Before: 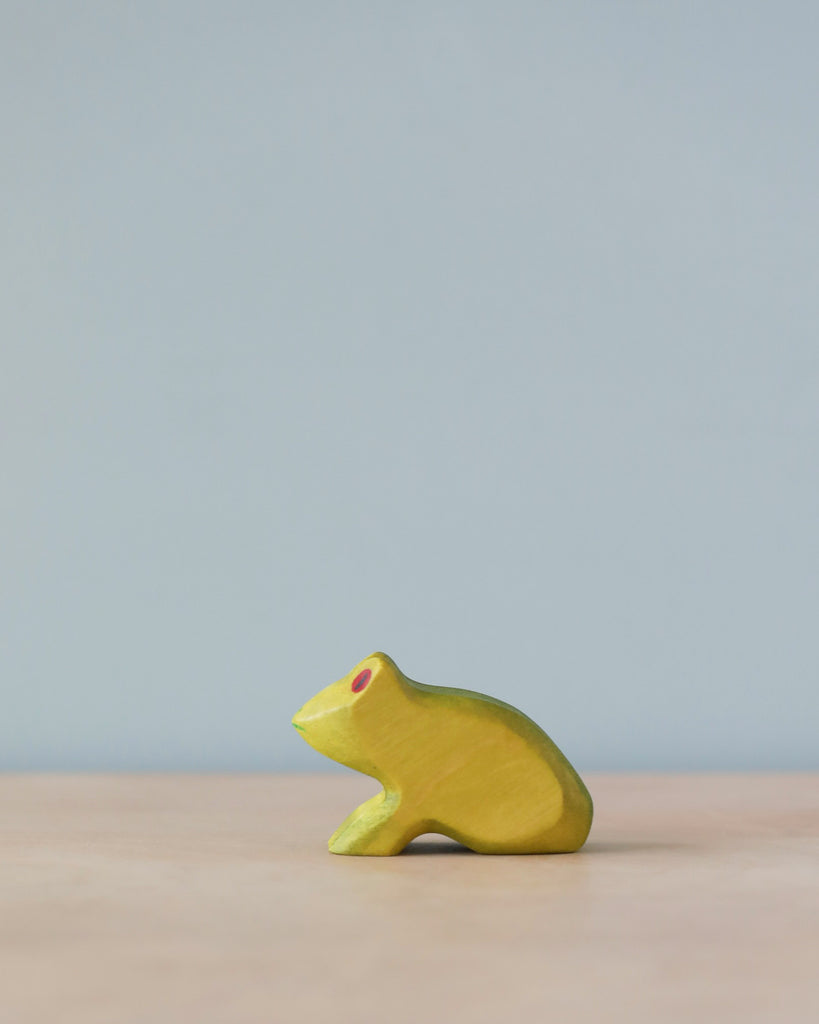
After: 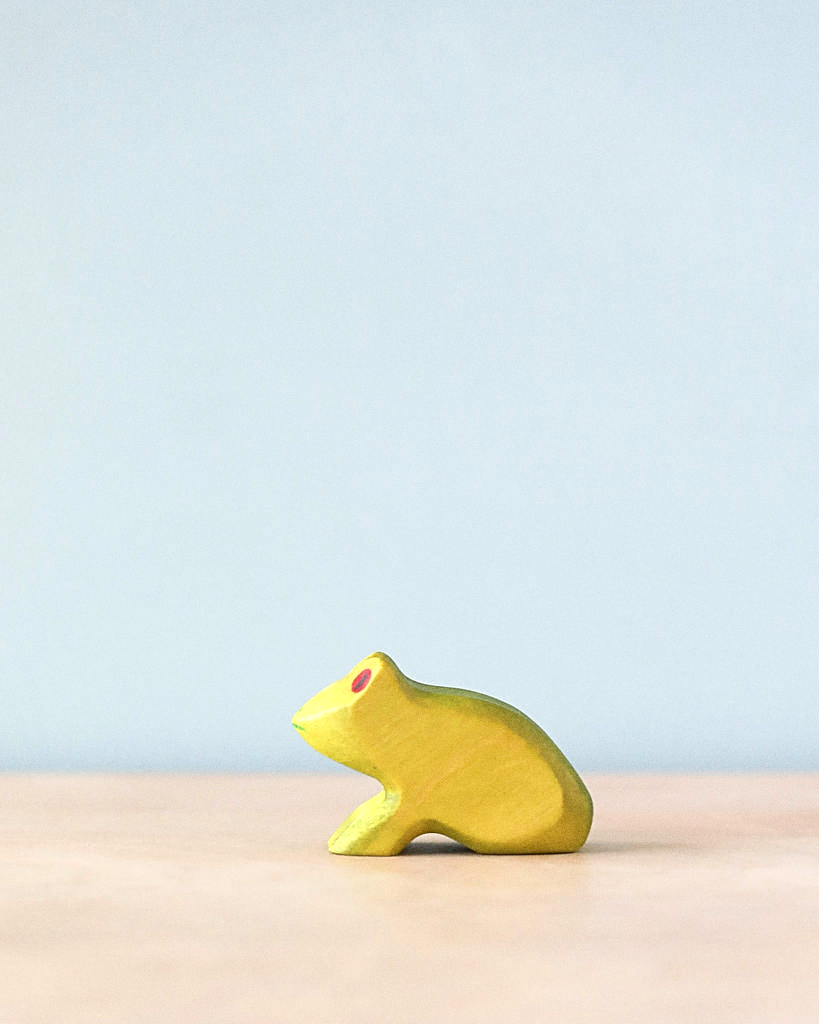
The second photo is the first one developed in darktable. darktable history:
exposure: black level correction 0, exposure 0.7 EV, compensate exposure bias true, compensate highlight preservation false
grain: coarseness 0.09 ISO
white balance: emerald 1
sharpen: on, module defaults
